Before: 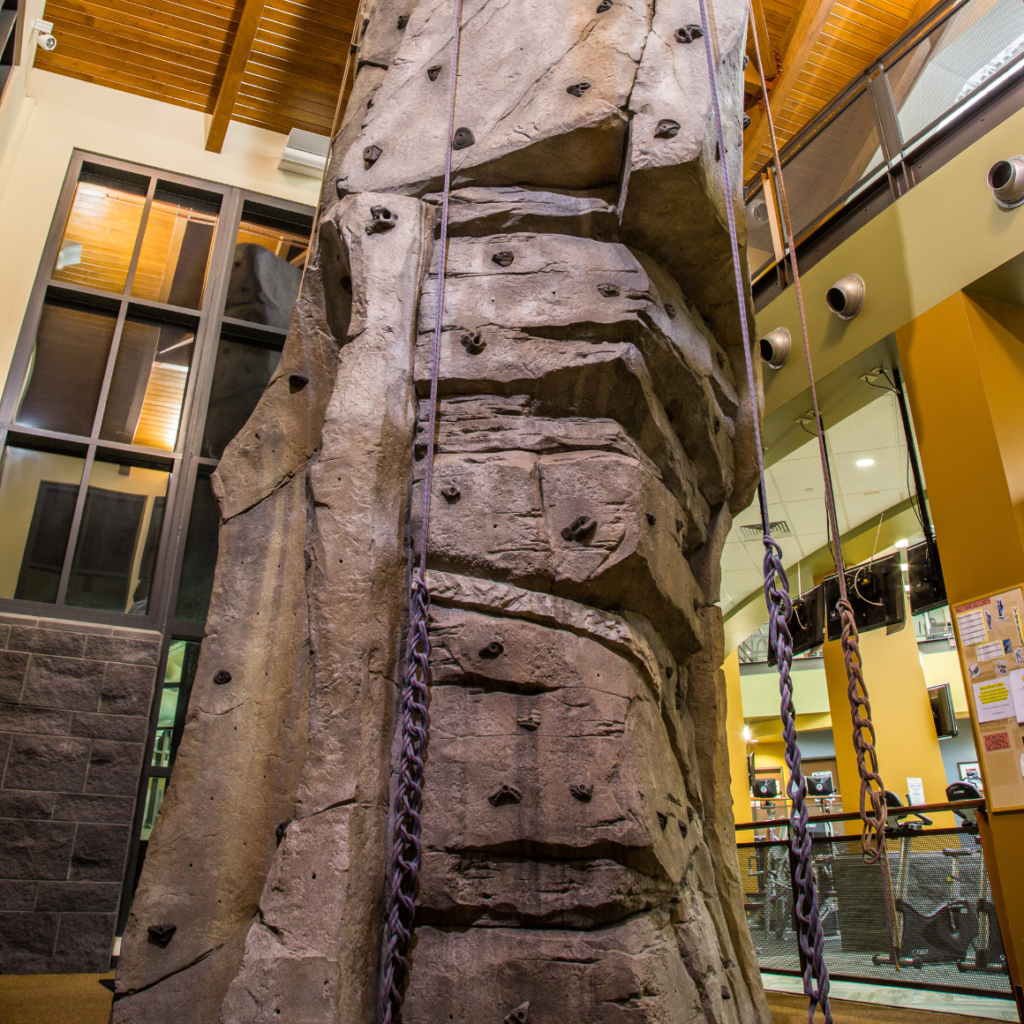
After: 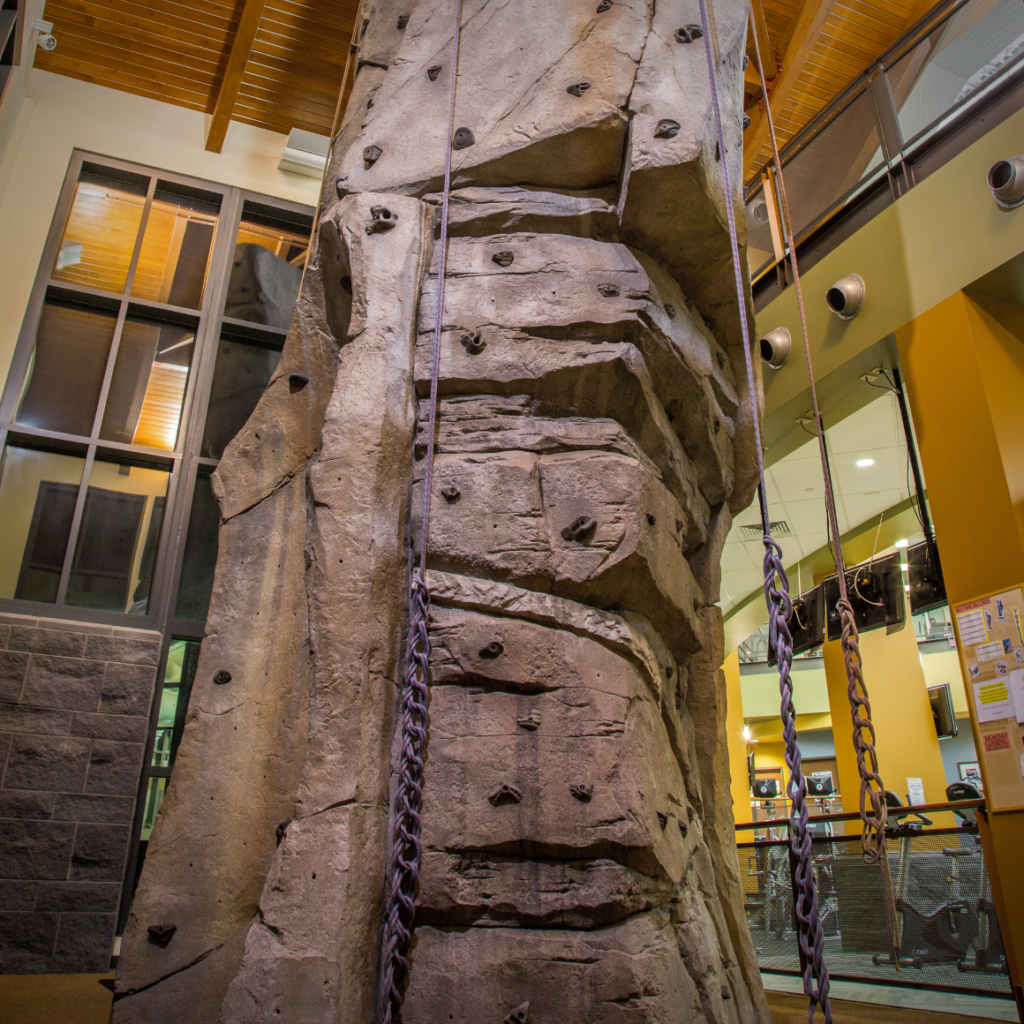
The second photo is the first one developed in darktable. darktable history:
shadows and highlights: highlights color adjustment 42.51%
vignetting: brightness -0.61, saturation -0.003, width/height ratio 1.1
